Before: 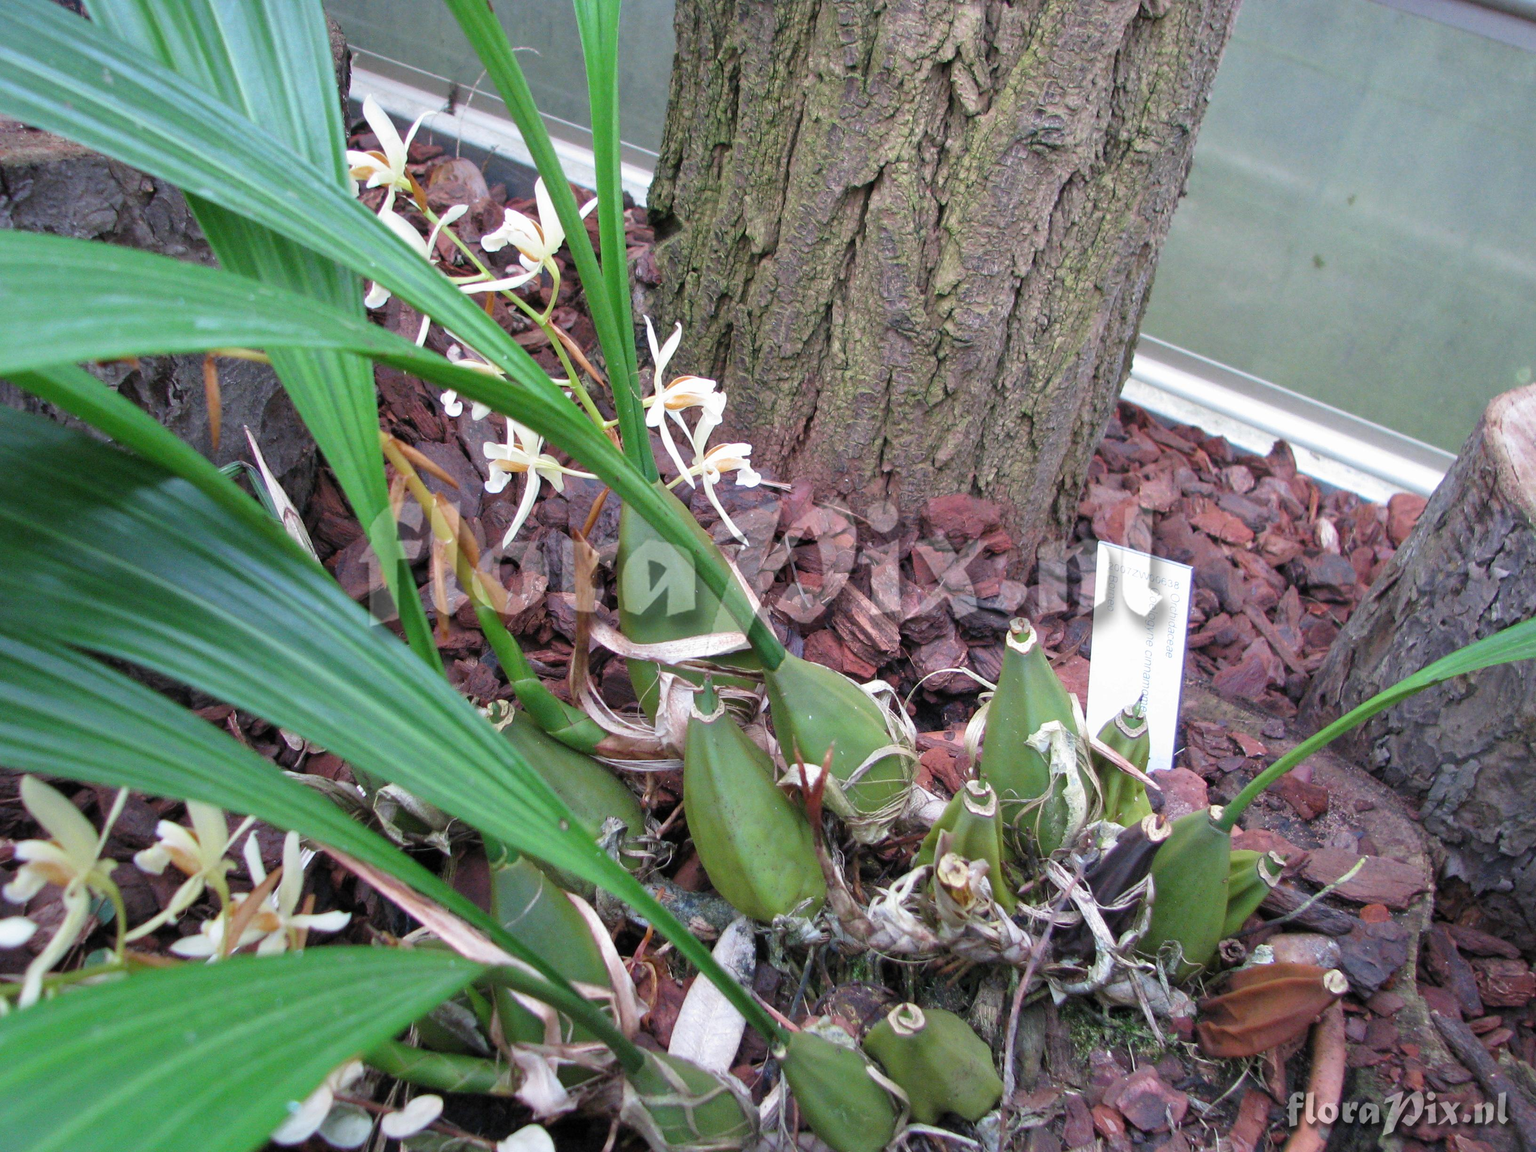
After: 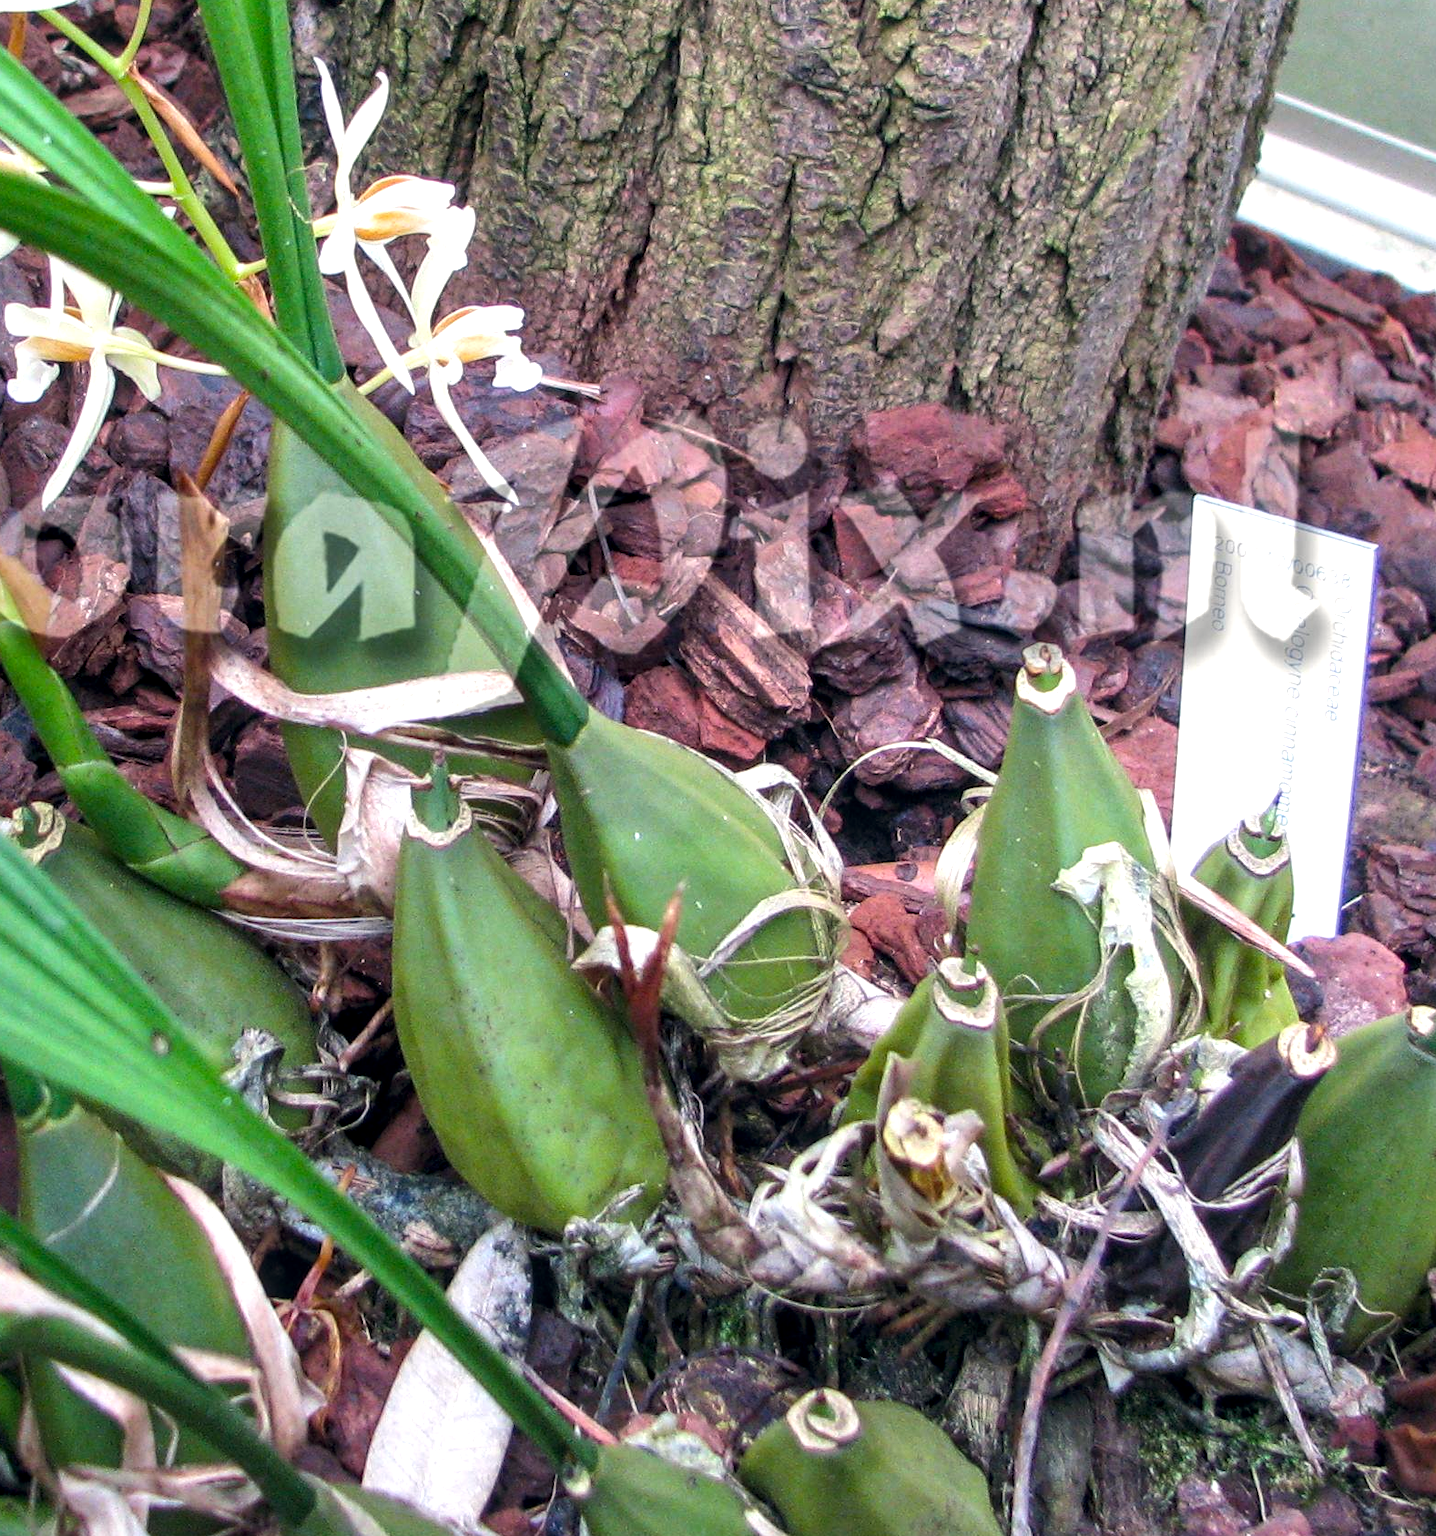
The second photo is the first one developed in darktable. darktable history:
tone equalizer: -8 EV -0.439 EV, -7 EV -0.36 EV, -6 EV -0.294 EV, -5 EV -0.226 EV, -3 EV 0.225 EV, -2 EV 0.358 EV, -1 EV 0.392 EV, +0 EV 0.435 EV, edges refinement/feathering 500, mask exposure compensation -1.57 EV, preserve details no
color correction: highlights a* 0.401, highlights b* 2.72, shadows a* -1.38, shadows b* -4.71
crop: left 31.331%, top 24.766%, right 20.318%, bottom 6.284%
local contrast: detail 130%
color balance rgb: linear chroma grading › global chroma 15.144%, perceptual saturation grading › global saturation 0.74%
